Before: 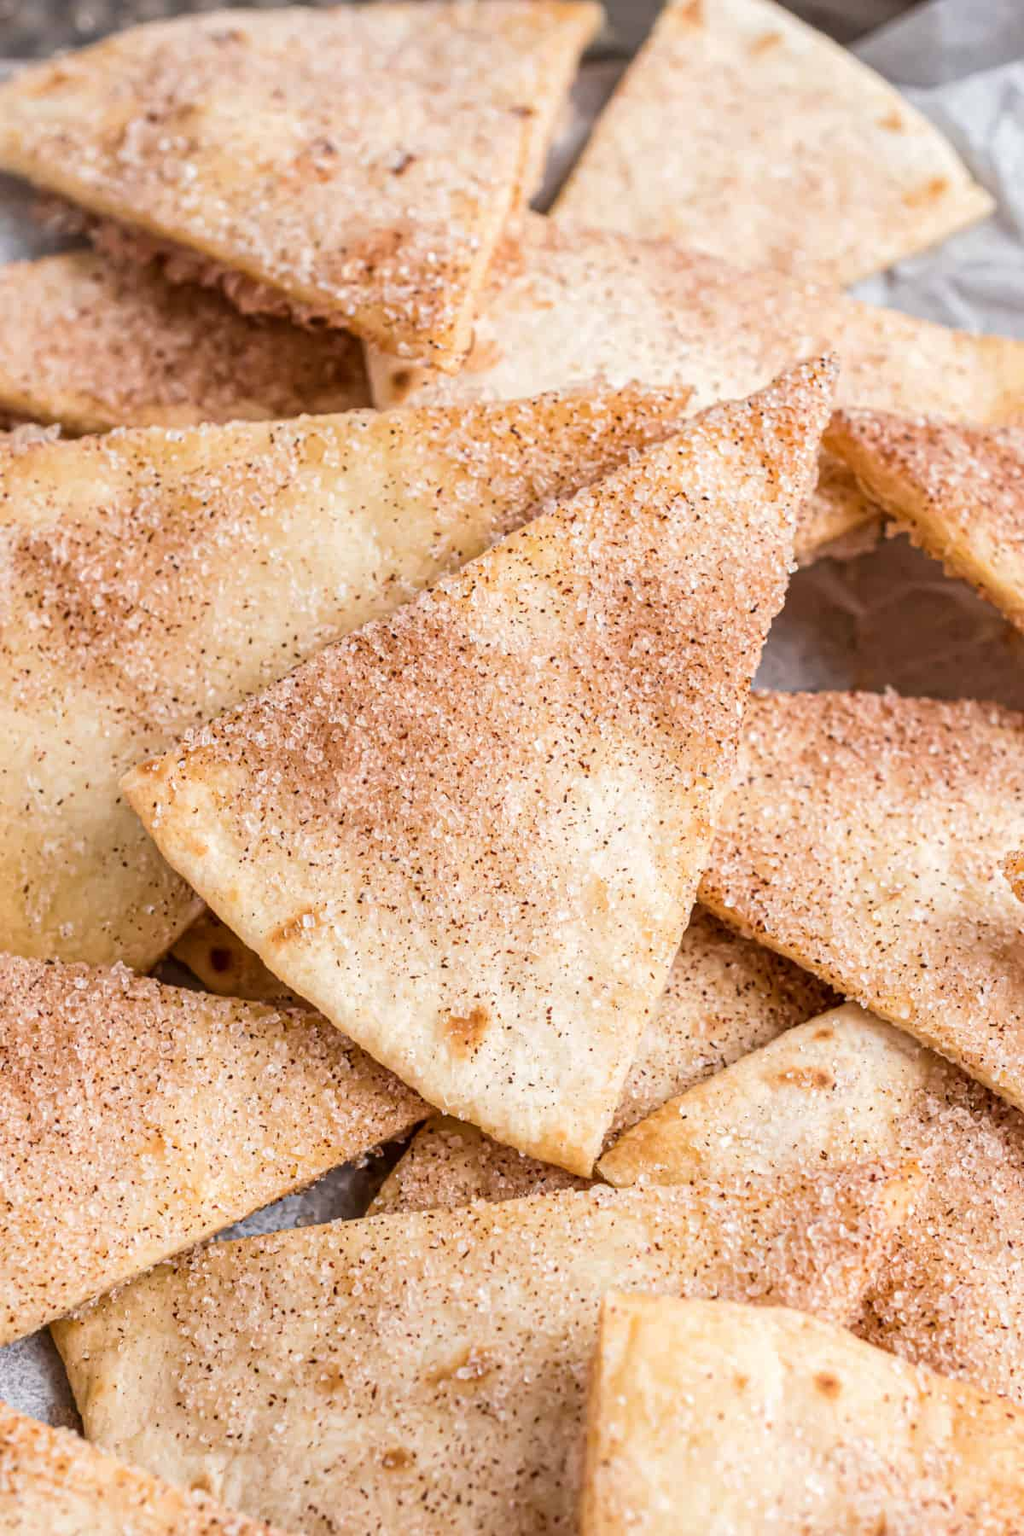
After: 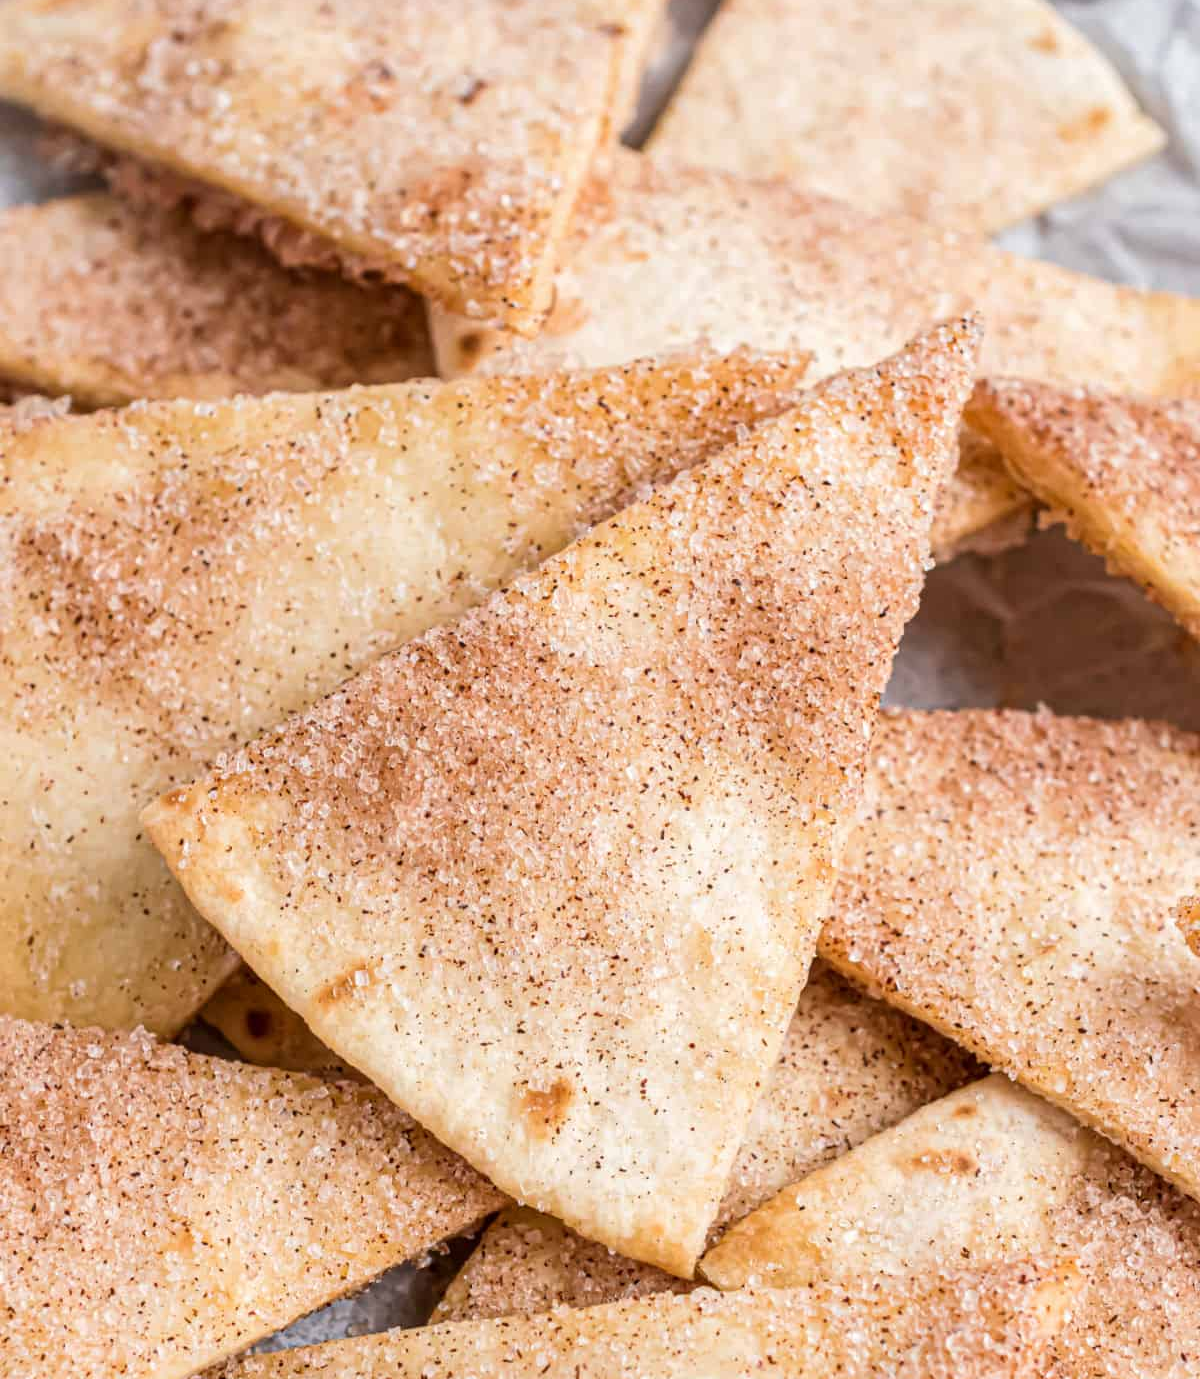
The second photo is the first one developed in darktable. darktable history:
crop: top 5.636%, bottom 17.712%
